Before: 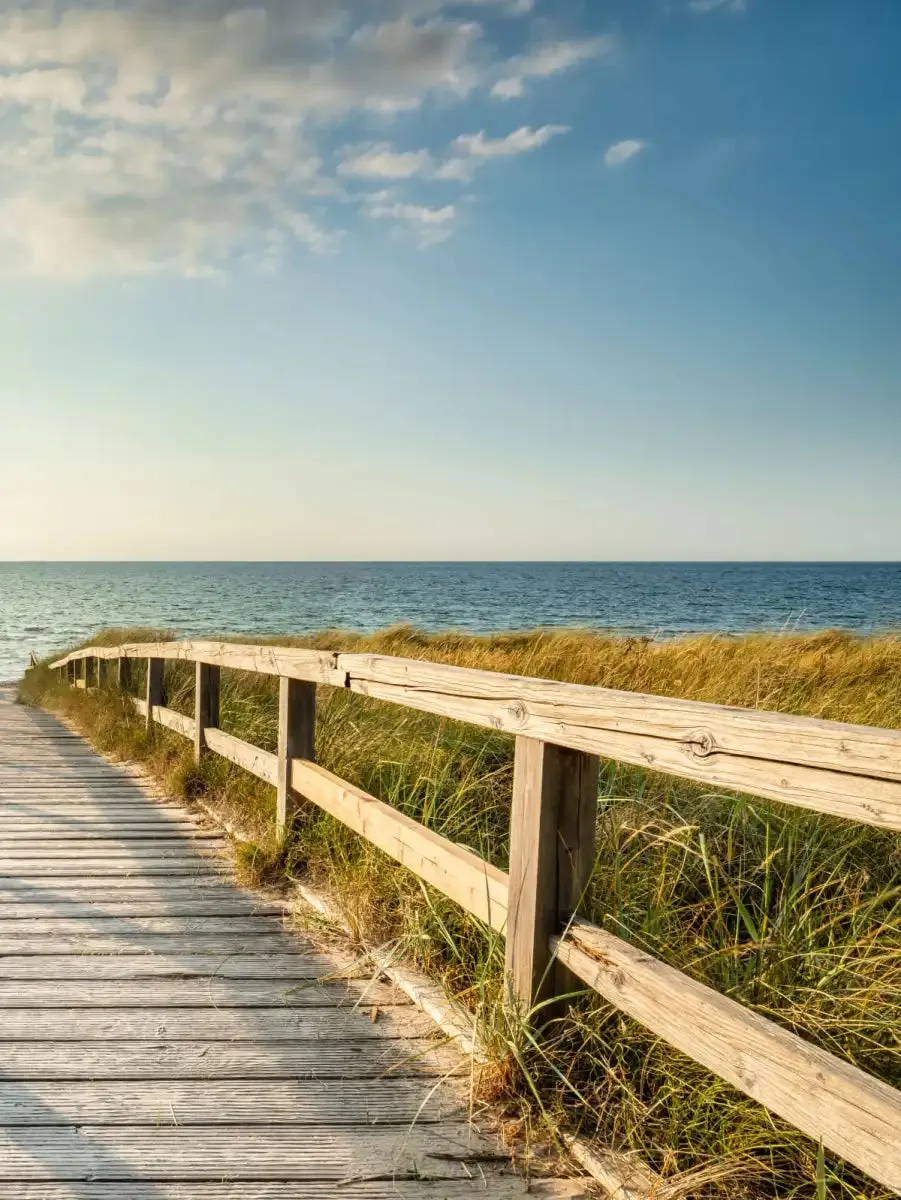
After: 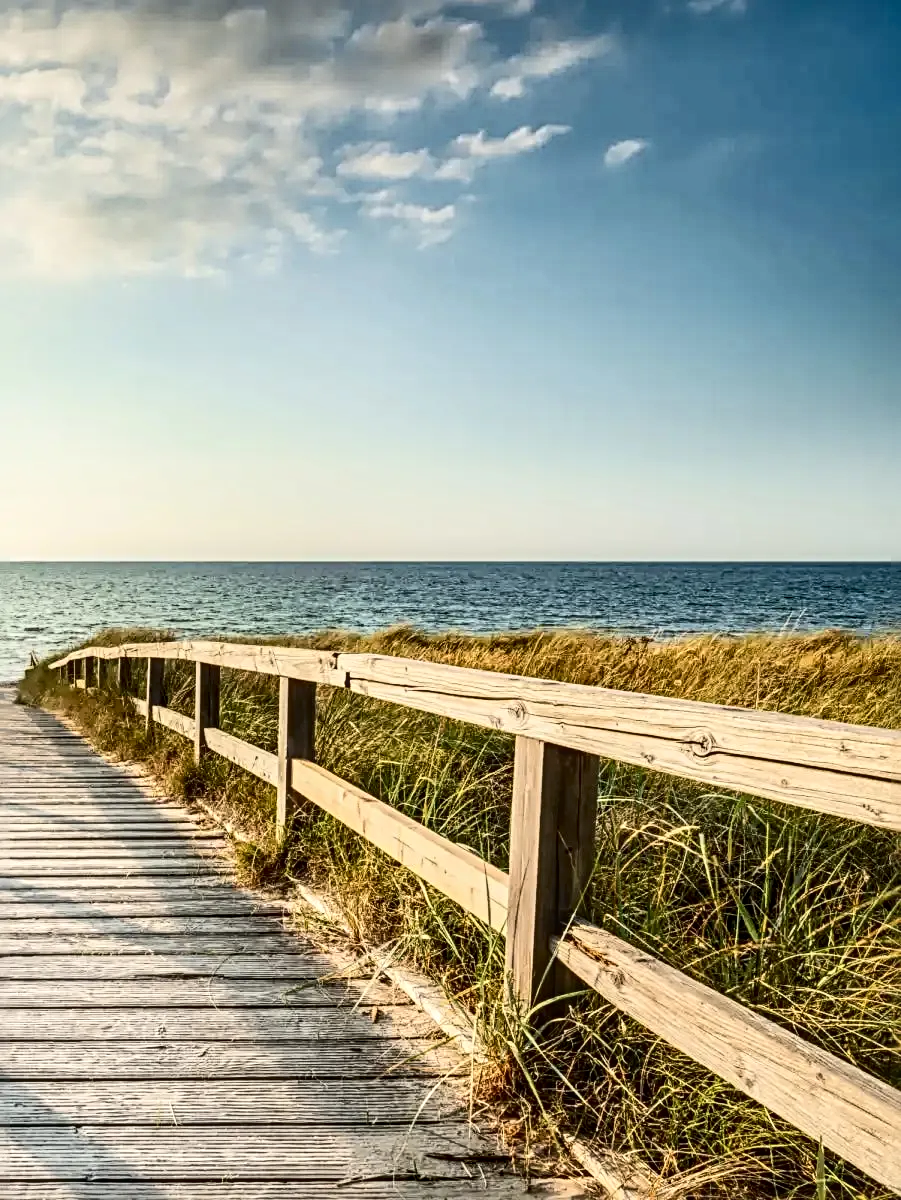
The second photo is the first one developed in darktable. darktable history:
contrast brightness saturation: contrast 0.273
exposure: exposure -0.115 EV, compensate highlight preservation false
local contrast: on, module defaults
sharpen: radius 3.964
